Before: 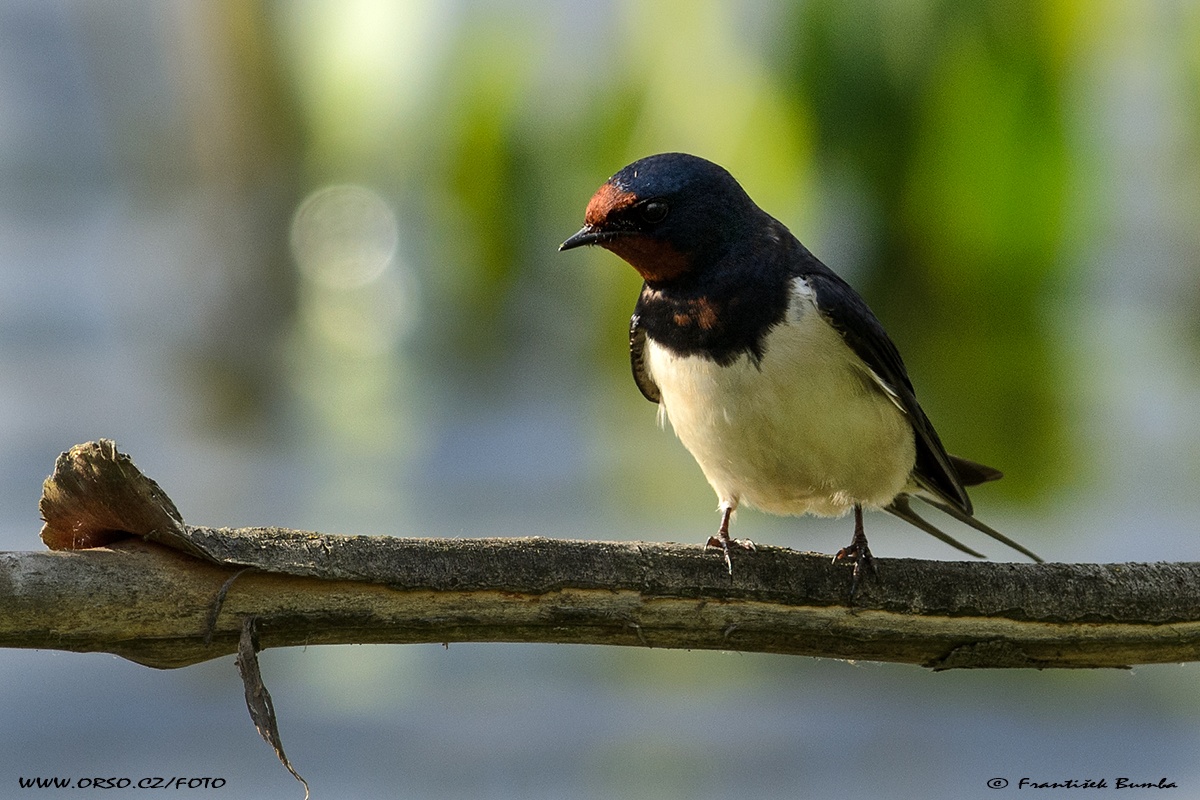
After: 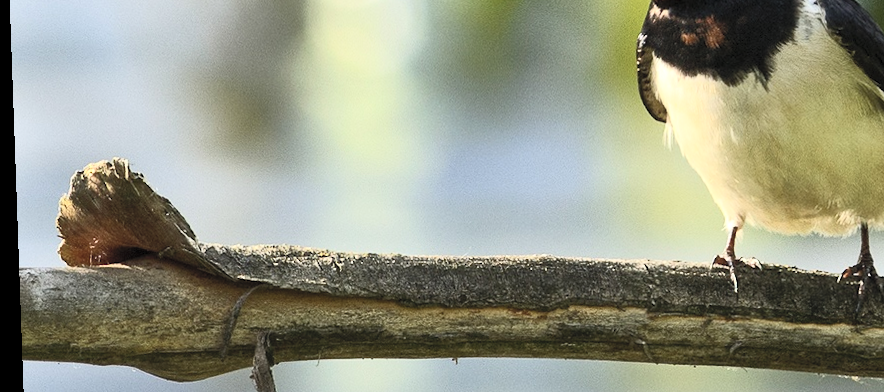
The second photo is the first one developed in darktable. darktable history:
crop: top 36.498%, right 27.964%, bottom 14.995%
rotate and perspective: lens shift (vertical) 0.048, lens shift (horizontal) -0.024, automatic cropping off
contrast brightness saturation: contrast 0.39, brightness 0.53
